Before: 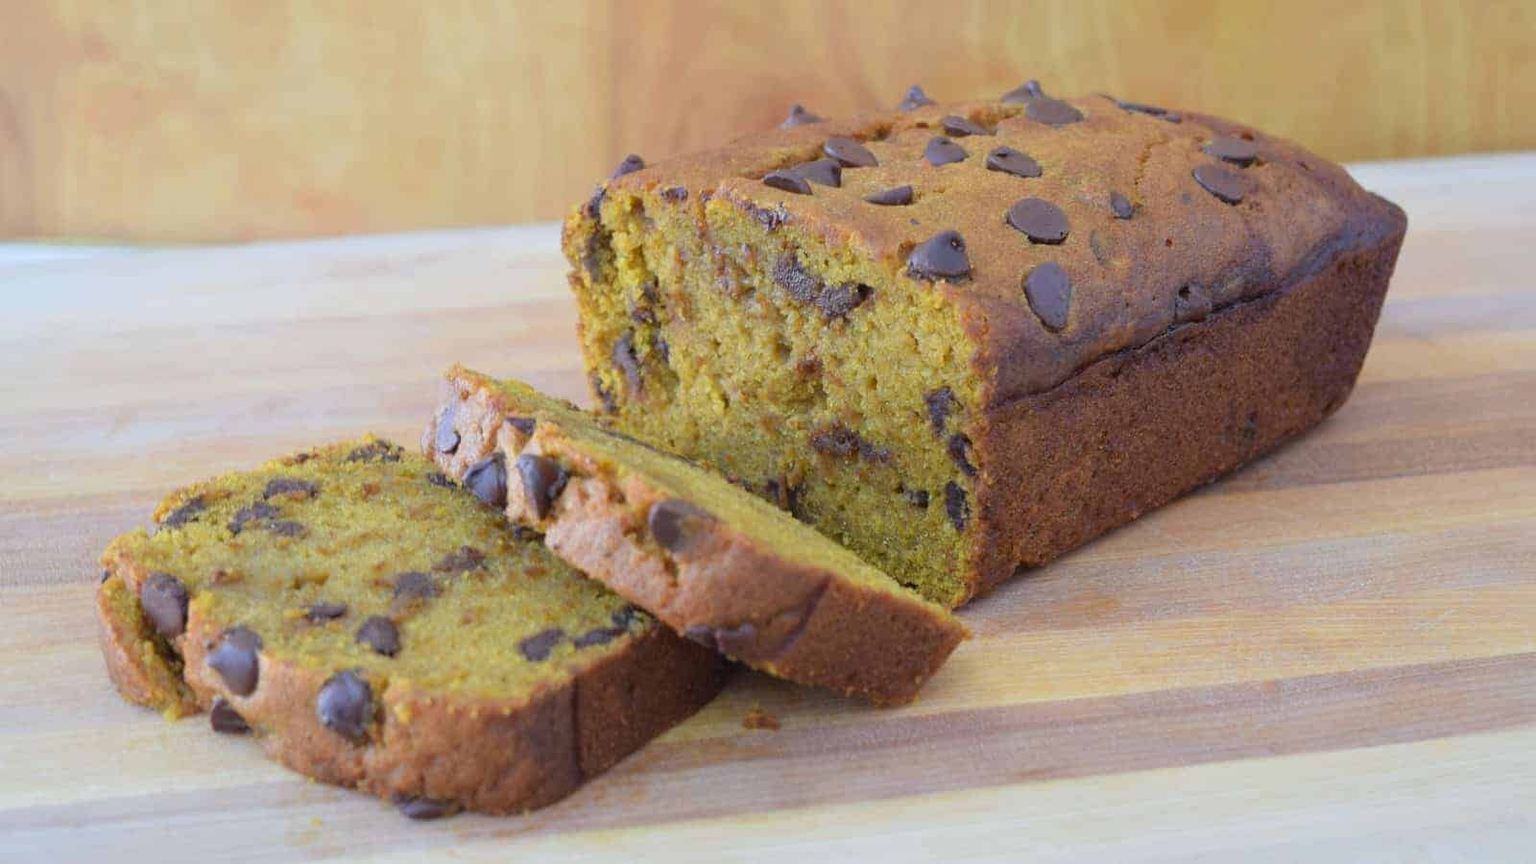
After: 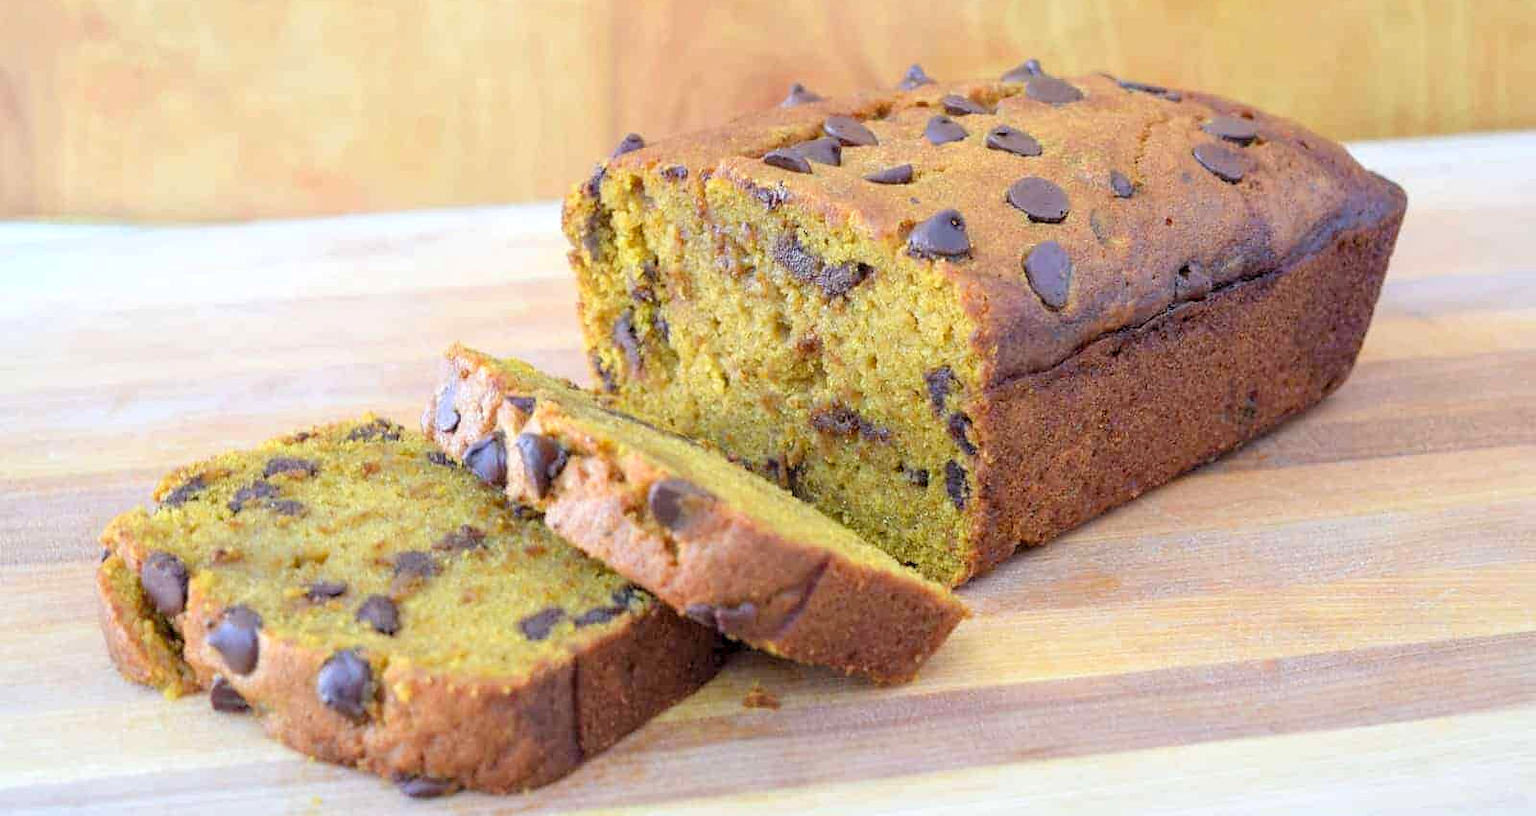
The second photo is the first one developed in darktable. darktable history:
sharpen: radius 1, threshold 1
crop and rotate: top 2.479%, bottom 3.018%
local contrast: detail 130%
levels: black 3.83%, white 90.64%, levels [0.044, 0.416, 0.908]
exposure: compensate highlight preservation false
